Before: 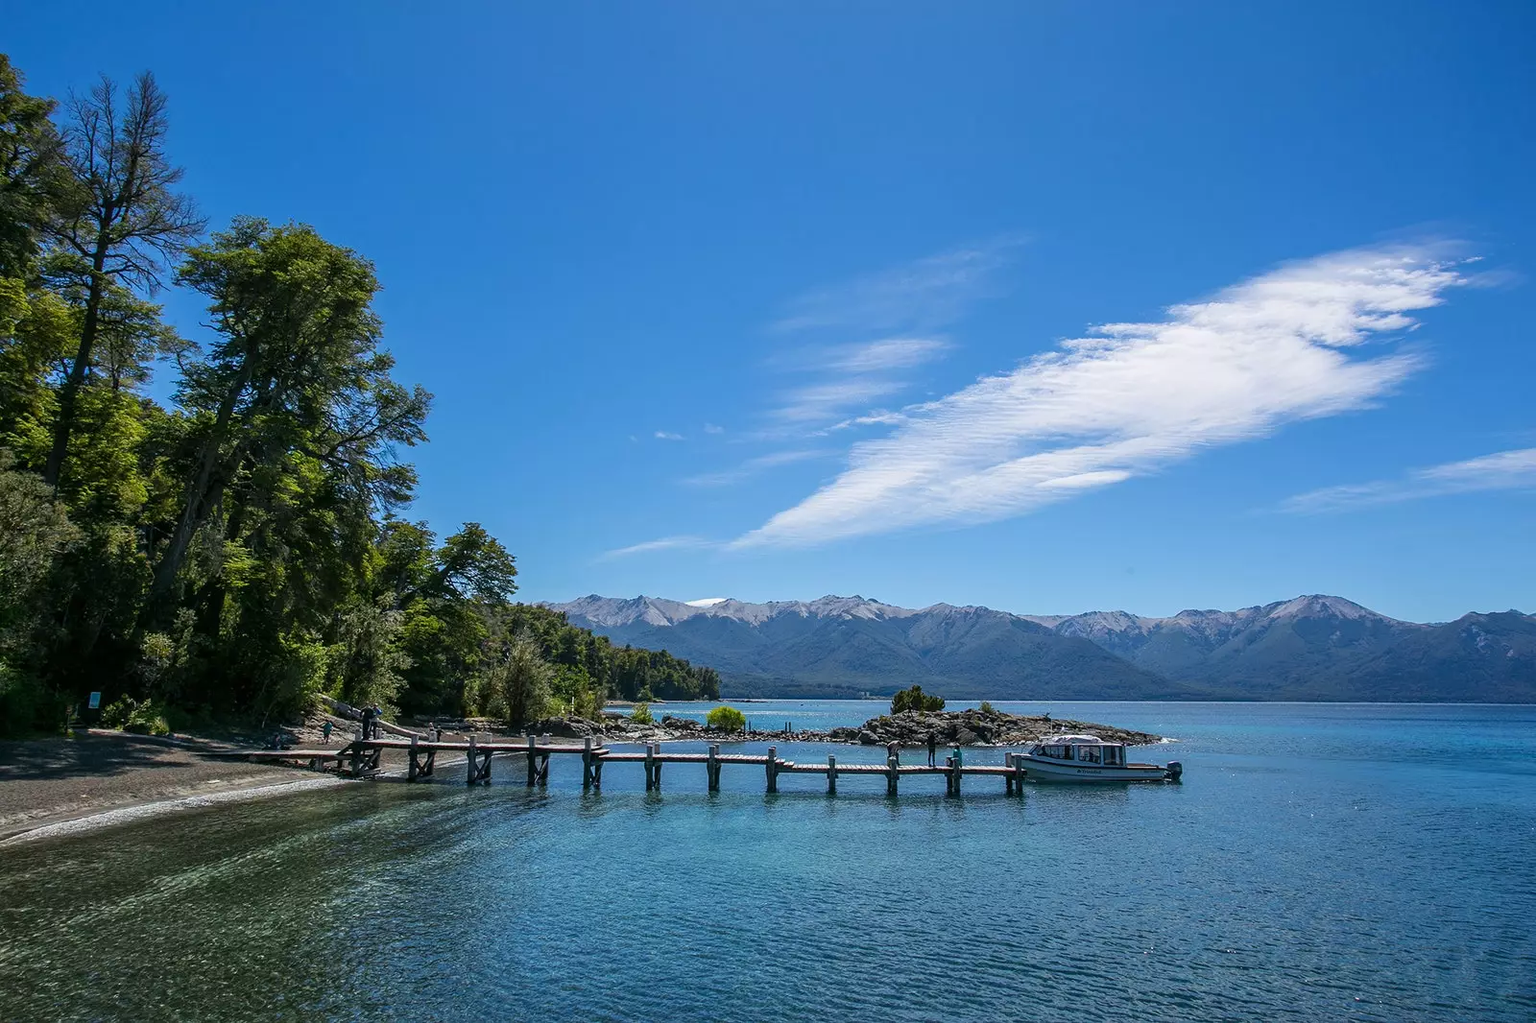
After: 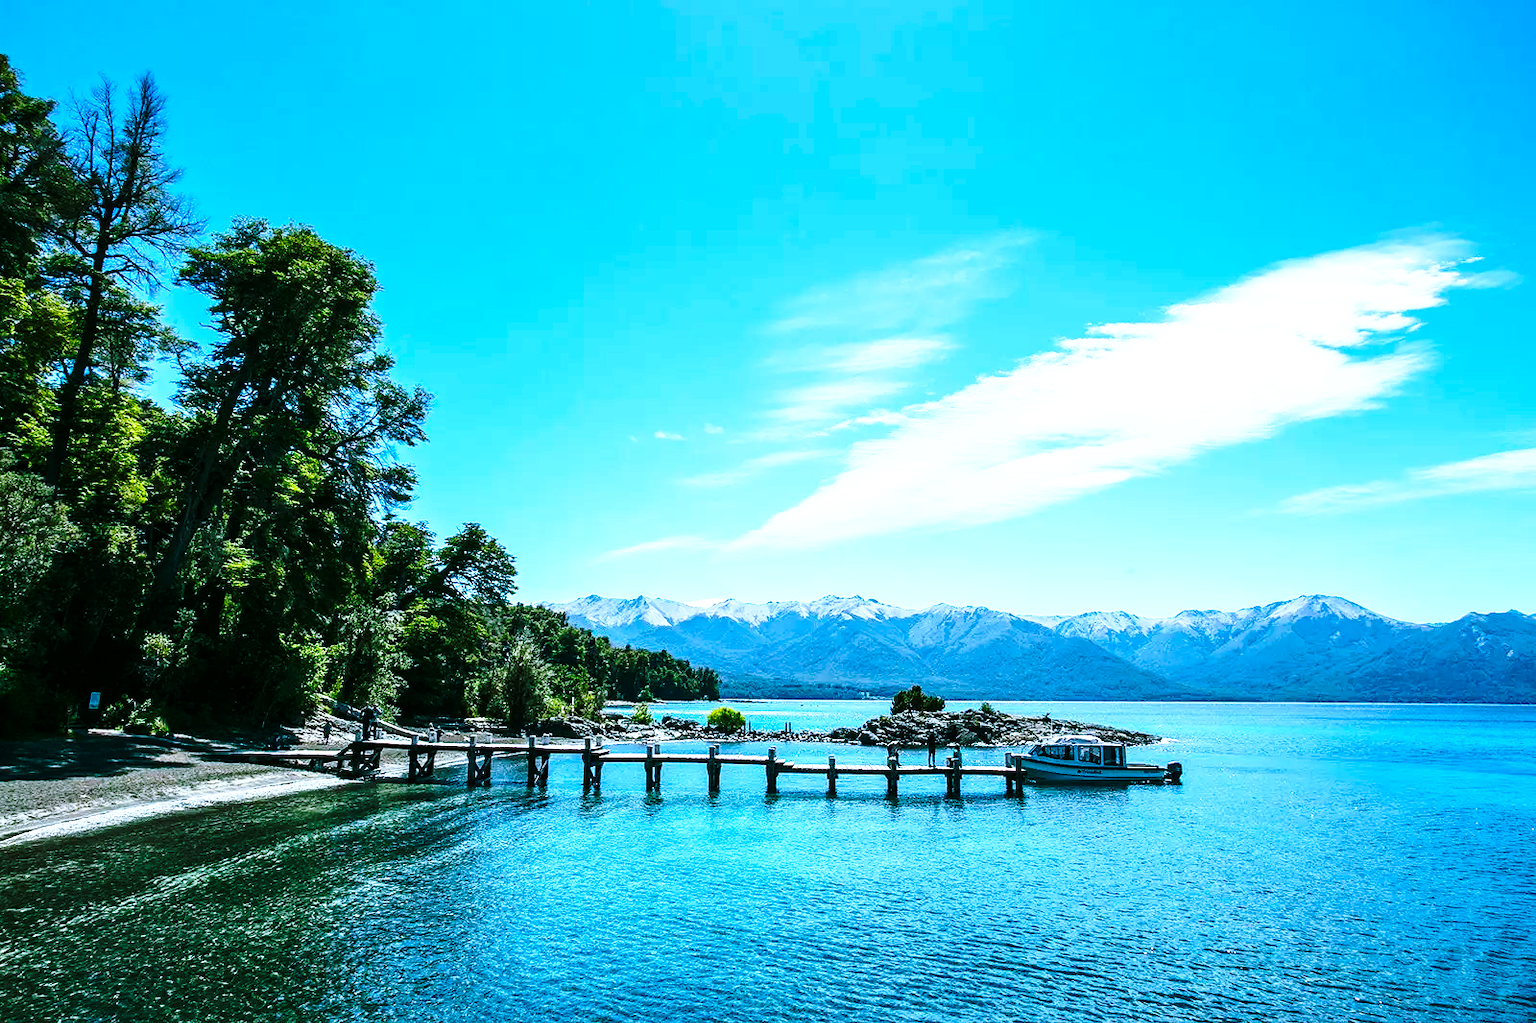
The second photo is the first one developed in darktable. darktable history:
white balance: red 1.042, blue 1.17
color balance rgb: shadows lift › chroma 11.71%, shadows lift › hue 133.46°, highlights gain › chroma 4%, highlights gain › hue 200.2°, perceptual saturation grading › global saturation 18.05%
base curve: curves: ch0 [(0, 0) (0.036, 0.037) (0.121, 0.228) (0.46, 0.76) (0.859, 0.983) (1, 1)], preserve colors none
tone equalizer: -8 EV -1.08 EV, -7 EV -1.01 EV, -6 EV -0.867 EV, -5 EV -0.578 EV, -3 EV 0.578 EV, -2 EV 0.867 EV, -1 EV 1.01 EV, +0 EV 1.08 EV, edges refinement/feathering 500, mask exposure compensation -1.57 EV, preserve details no
